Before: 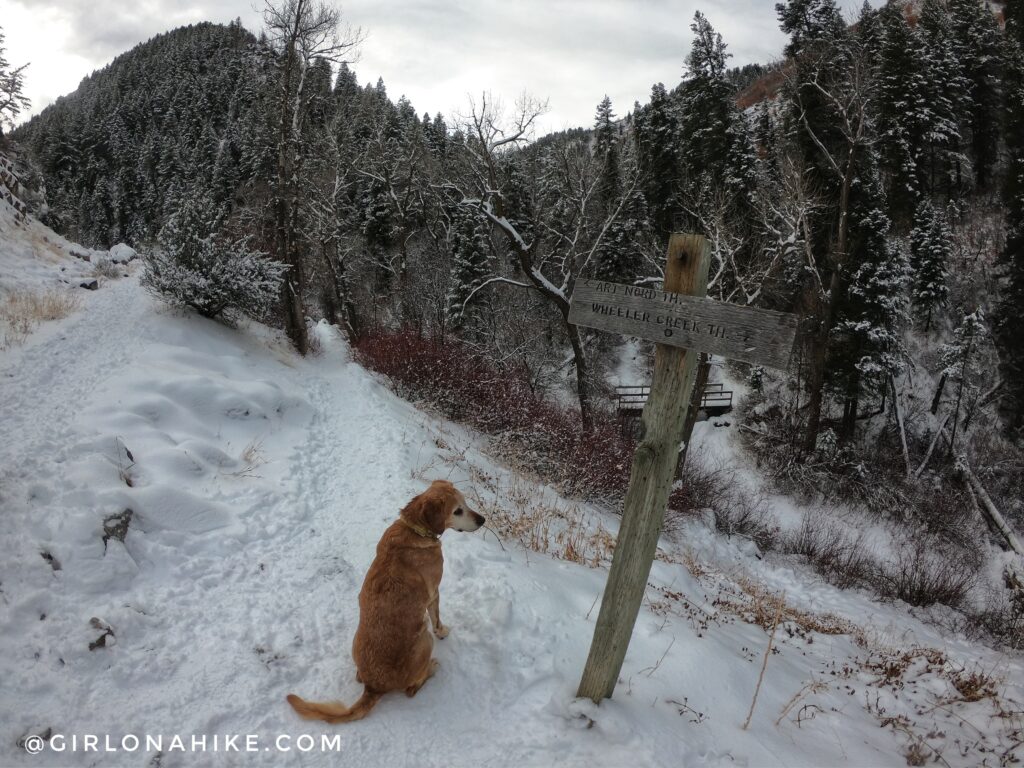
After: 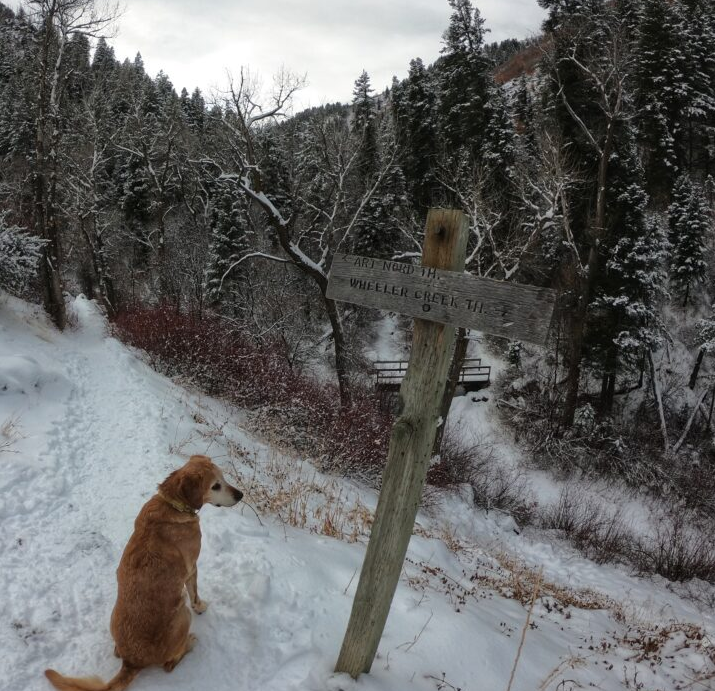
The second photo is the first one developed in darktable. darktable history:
crop and rotate: left 23.711%, top 3.291%, right 6.371%, bottom 6.617%
